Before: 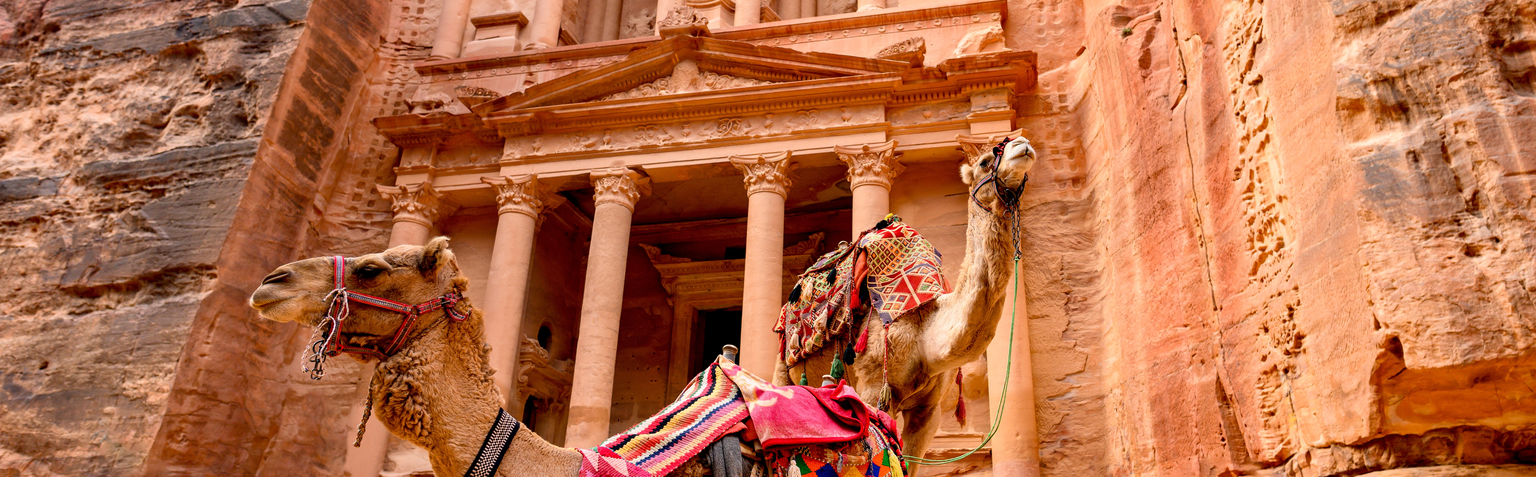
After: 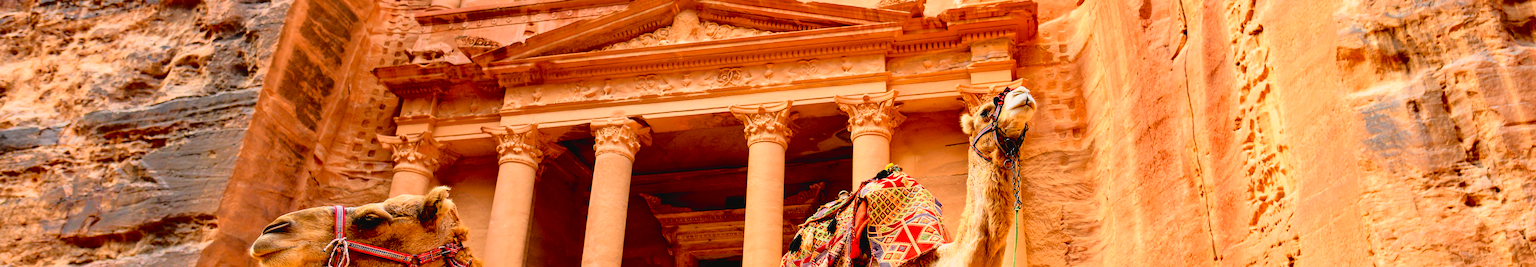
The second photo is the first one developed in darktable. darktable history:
crop and rotate: top 10.605%, bottom 33.274%
tone curve: curves: ch0 [(0, 0.029) (0.168, 0.142) (0.359, 0.44) (0.469, 0.544) (0.634, 0.722) (0.858, 0.903) (1, 0.968)]; ch1 [(0, 0) (0.437, 0.453) (0.472, 0.47) (0.502, 0.502) (0.54, 0.534) (0.57, 0.592) (0.618, 0.66) (0.699, 0.749) (0.859, 0.919) (1, 1)]; ch2 [(0, 0) (0.33, 0.301) (0.421, 0.443) (0.476, 0.498) (0.505, 0.503) (0.547, 0.557) (0.586, 0.634) (0.608, 0.676) (1, 1)], color space Lab, independent channels, preserve colors none
